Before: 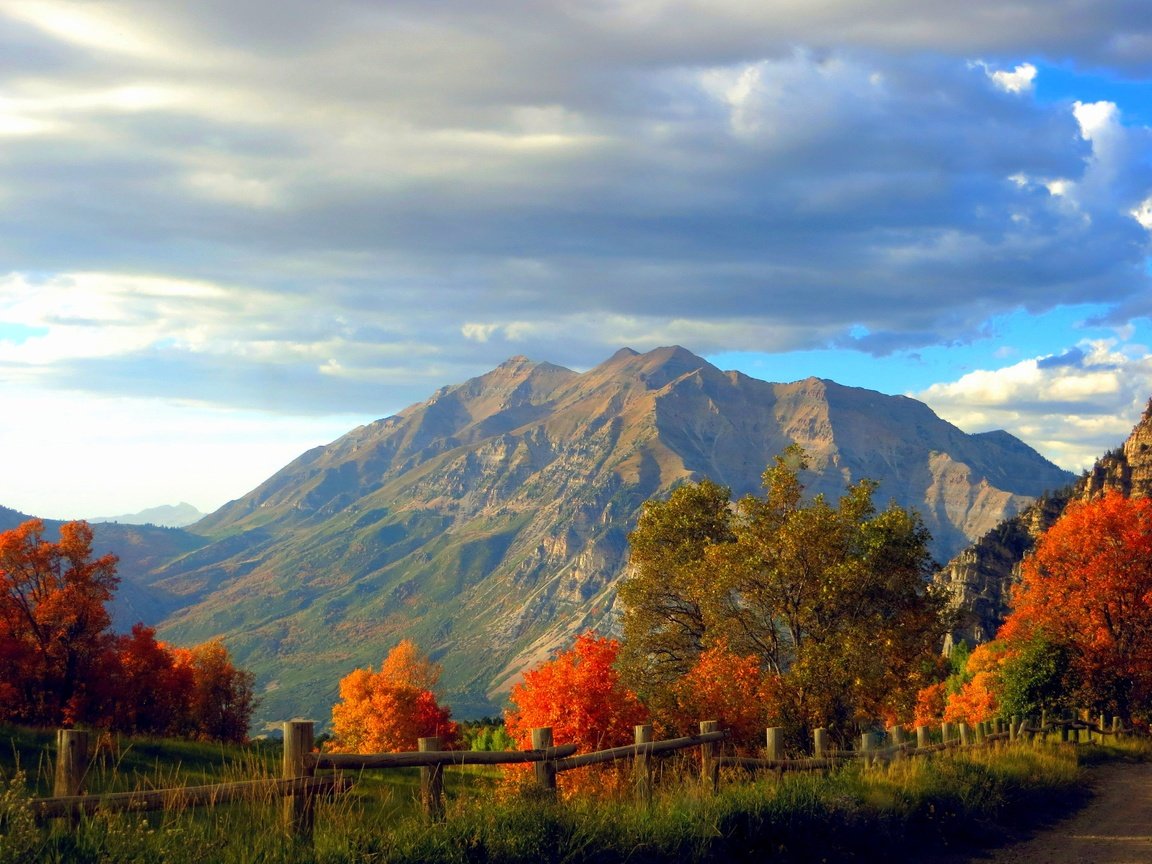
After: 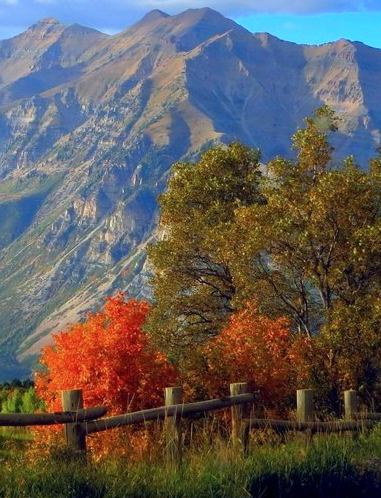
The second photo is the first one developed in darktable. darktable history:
color calibration: x 0.37, y 0.382, temperature 4313.32 K
white balance: red 0.967, blue 1.119, emerald 0.756
crop: left 40.878%, top 39.176%, right 25.993%, bottom 3.081%
